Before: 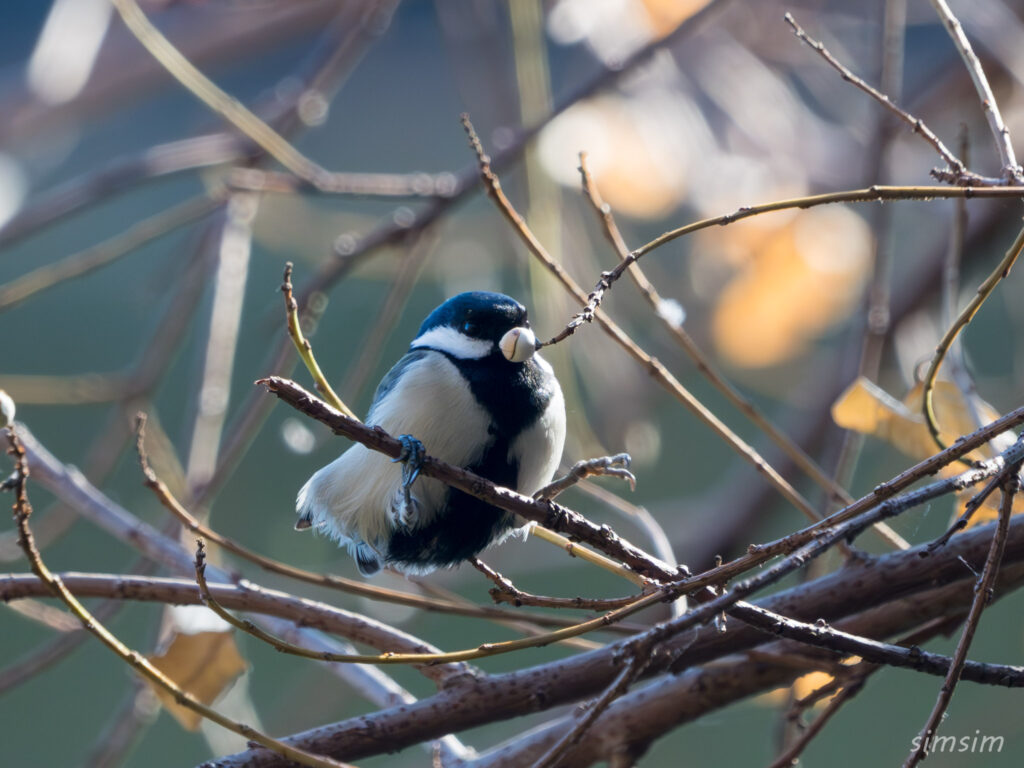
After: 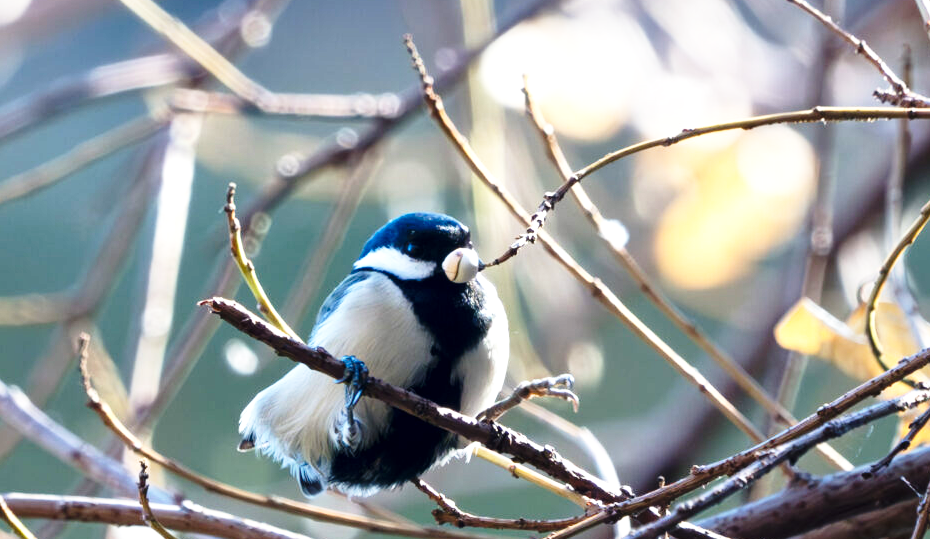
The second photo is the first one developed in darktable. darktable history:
local contrast: mode bilateral grid, contrast 20, coarseness 50, detail 132%, midtone range 0.2
crop: left 5.596%, top 10.314%, right 3.534%, bottom 19.395%
base curve: curves: ch0 [(0, 0) (0.026, 0.03) (0.109, 0.232) (0.351, 0.748) (0.669, 0.968) (1, 1)], preserve colors none
